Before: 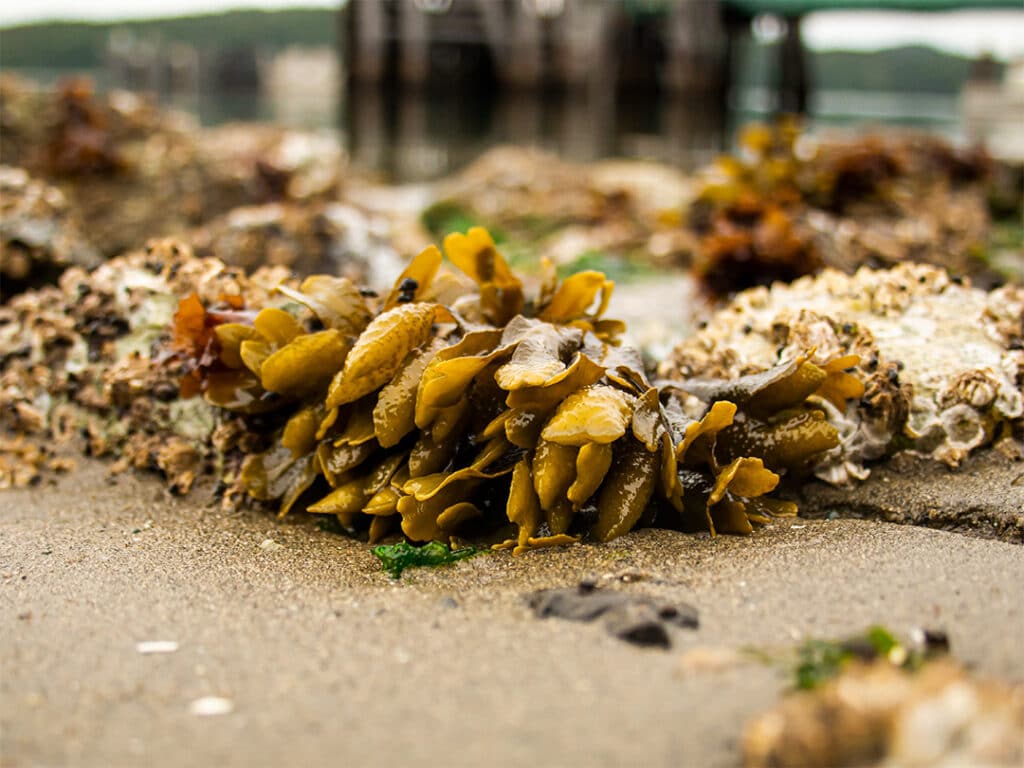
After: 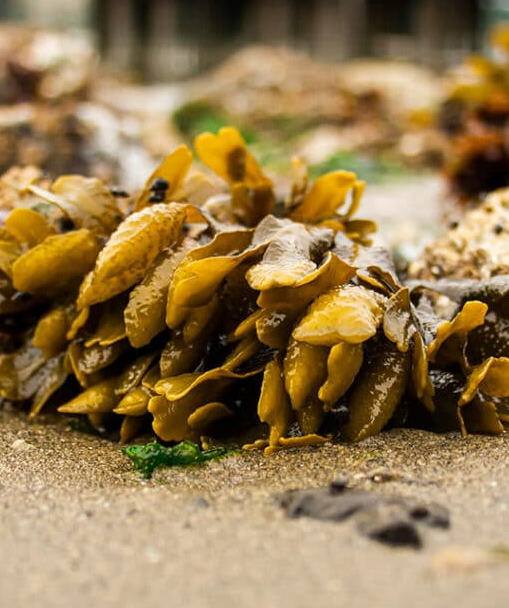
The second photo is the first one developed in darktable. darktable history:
crop and rotate: angle 0.017°, left 24.366%, top 13.026%, right 25.857%, bottom 7.658%
